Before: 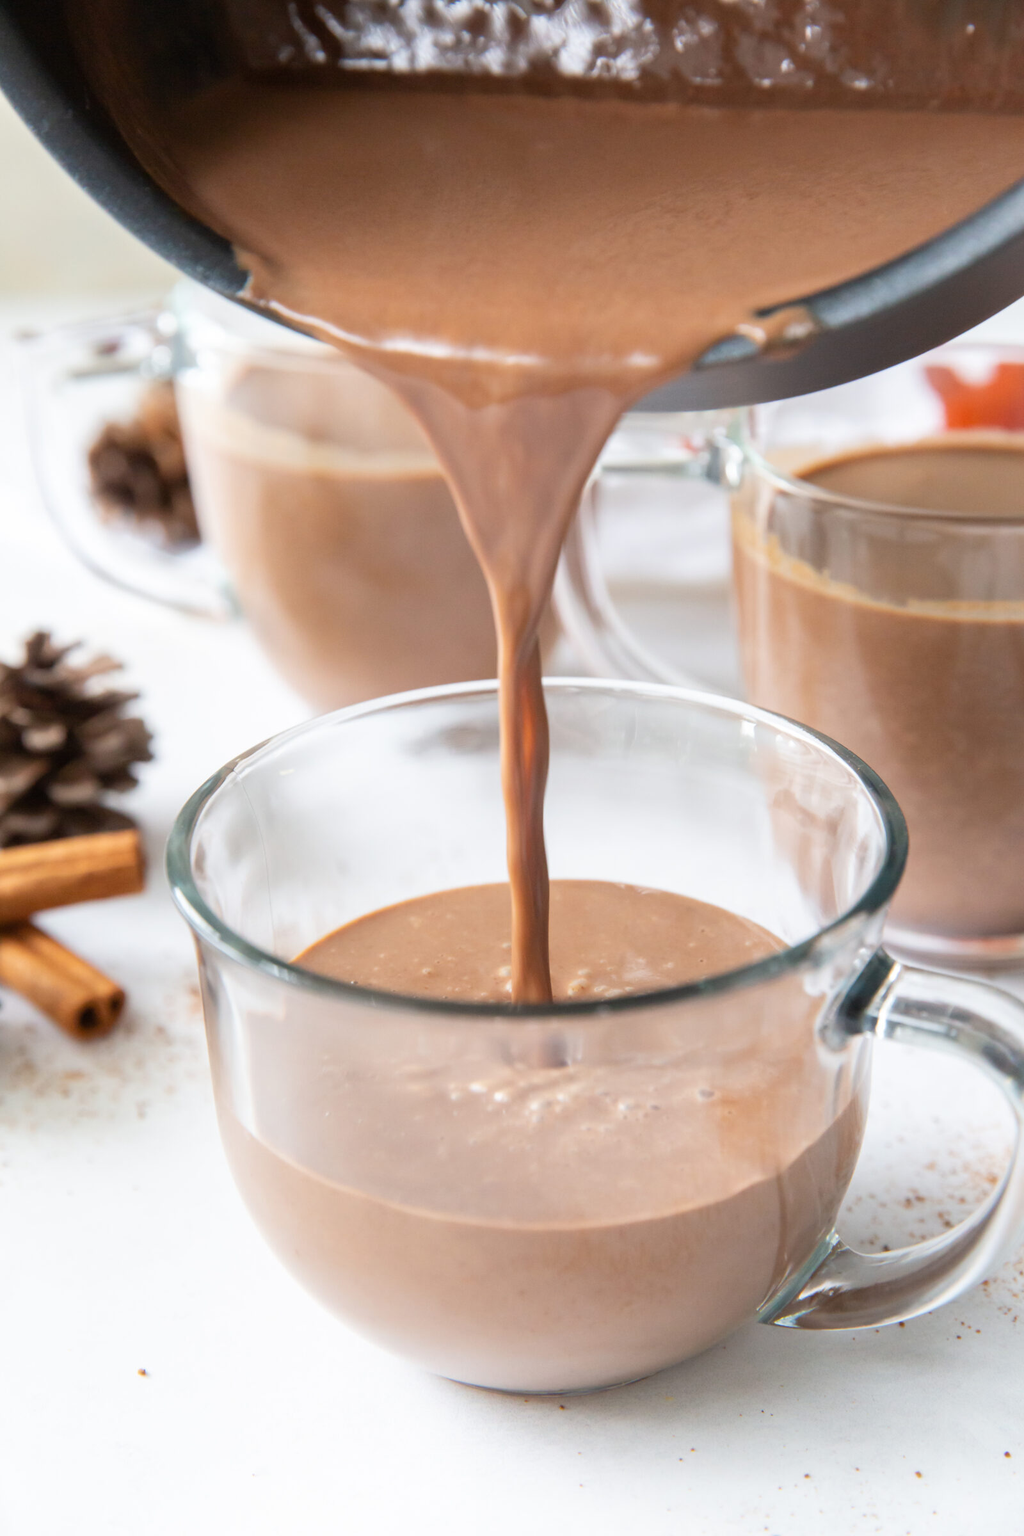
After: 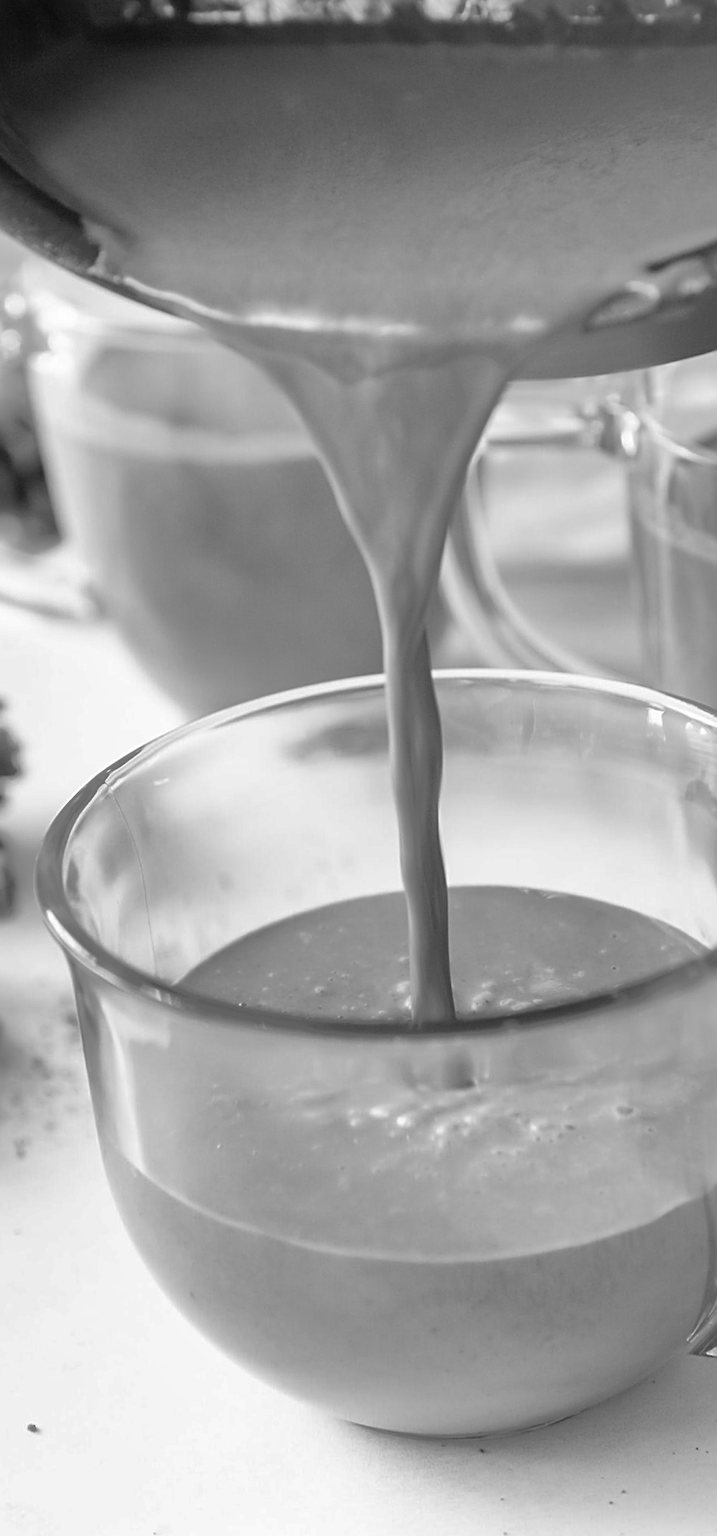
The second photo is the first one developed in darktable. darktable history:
white balance: red 0.988, blue 1.017
crop and rotate: left 12.648%, right 20.685%
contrast brightness saturation: saturation -1
shadows and highlights: shadows 40, highlights -60
sharpen: radius 2.767
rotate and perspective: rotation -2.12°, lens shift (vertical) 0.009, lens shift (horizontal) -0.008, automatic cropping original format, crop left 0.036, crop right 0.964, crop top 0.05, crop bottom 0.959
